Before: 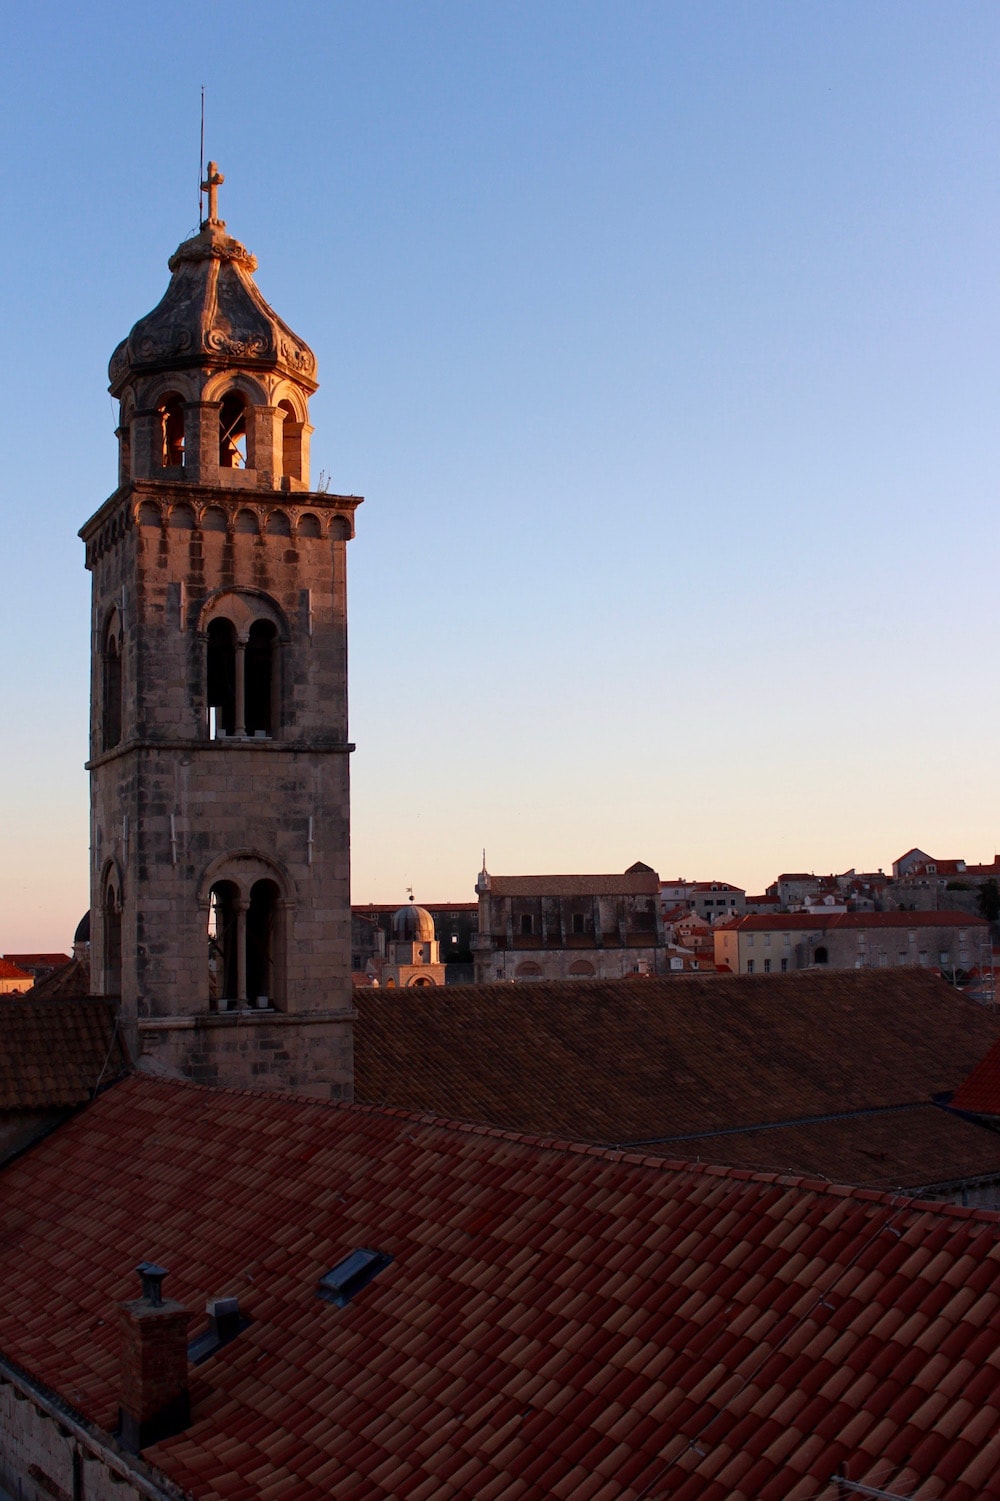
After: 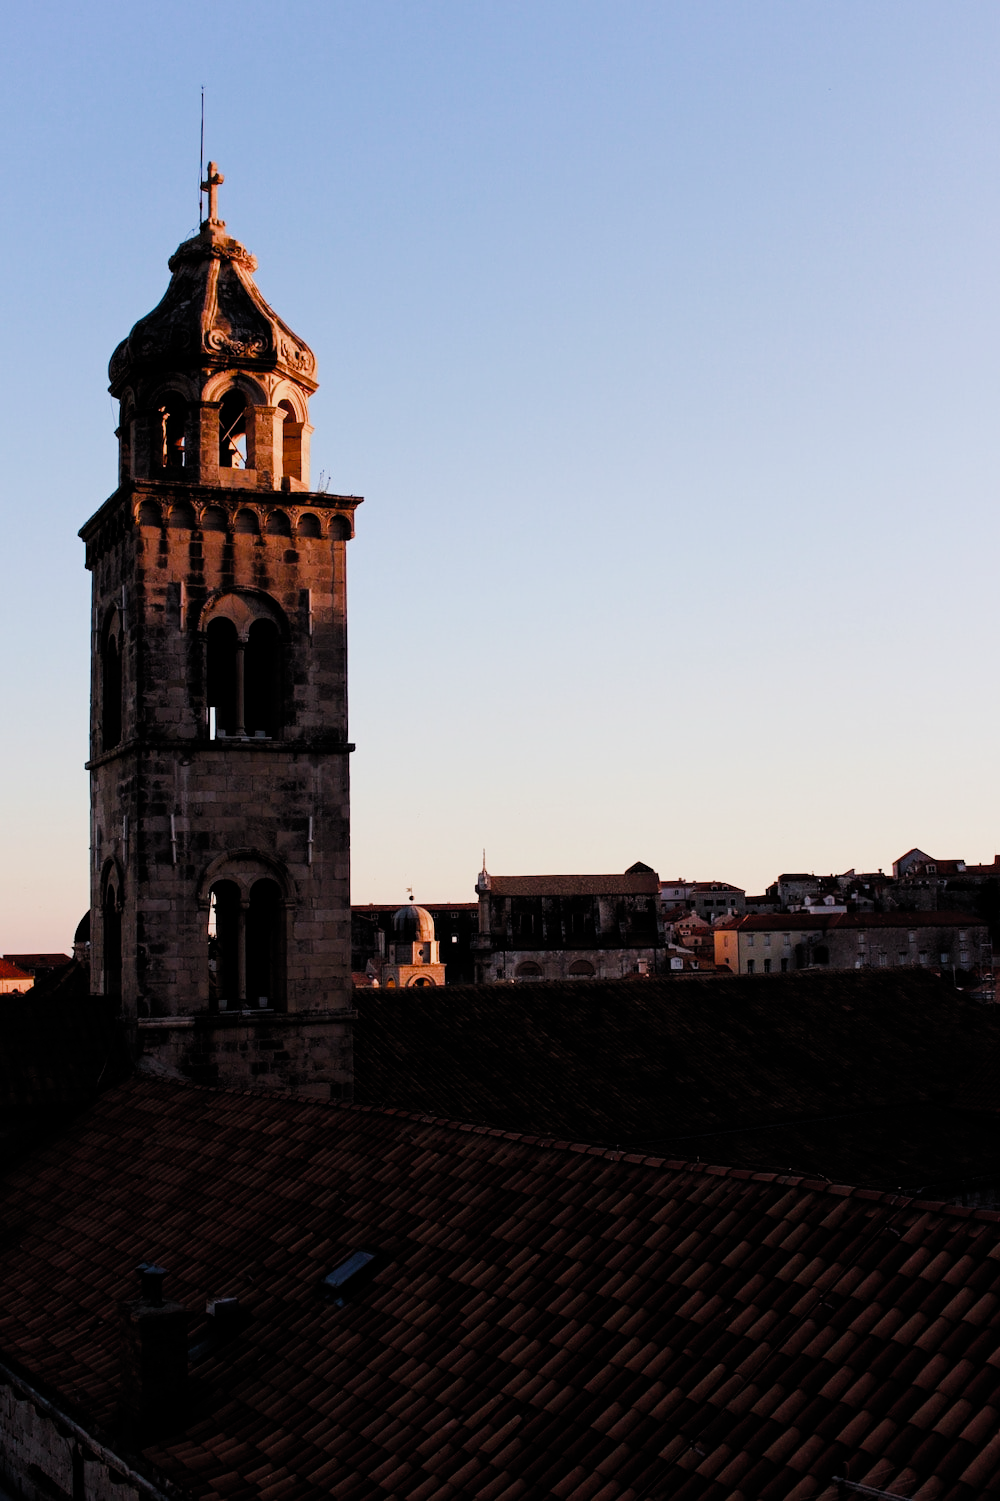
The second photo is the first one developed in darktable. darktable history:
color balance rgb: perceptual saturation grading › global saturation 0.603%, perceptual saturation grading › highlights -16.664%, perceptual saturation grading › mid-tones 33.157%, perceptual saturation grading › shadows 50.427%, perceptual brilliance grading › highlights 7.256%, perceptual brilliance grading › mid-tones 17.674%, perceptual brilliance grading › shadows -5.33%
filmic rgb: black relative exposure -5.07 EV, white relative exposure 3.97 EV, hardness 2.89, contrast 1.299, add noise in highlights 0.101, color science v4 (2020), iterations of high-quality reconstruction 0, type of noise poissonian
